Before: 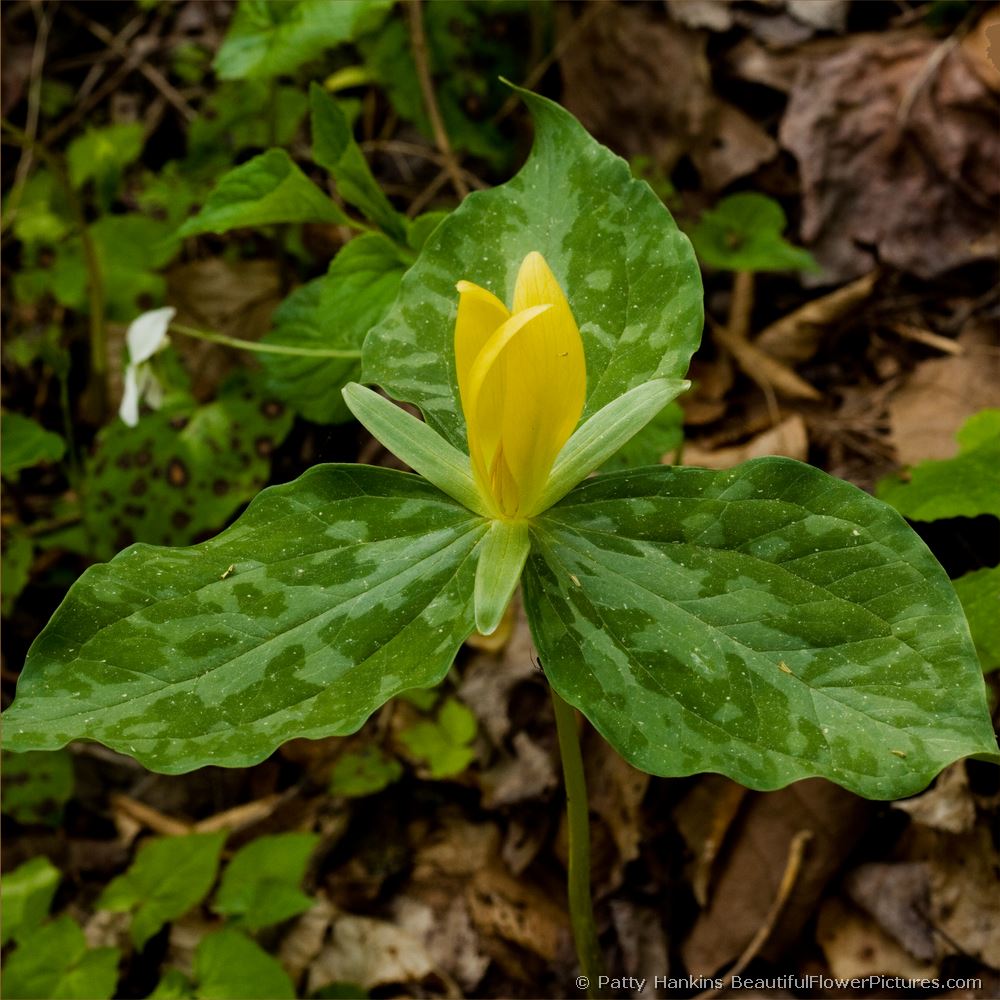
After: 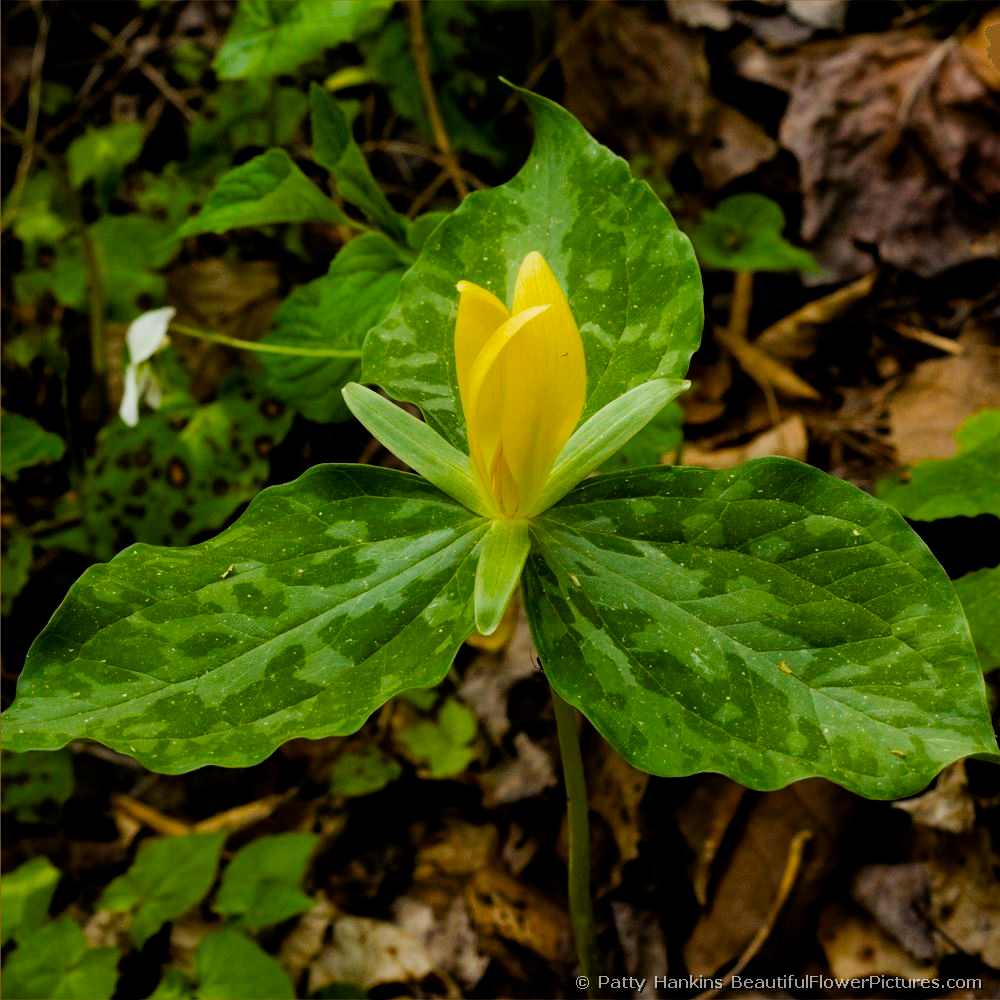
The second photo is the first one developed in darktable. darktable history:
filmic rgb: black relative exposure -12 EV, white relative exposure 2.8 EV, threshold 3 EV, target black luminance 0%, hardness 8.06, latitude 70.41%, contrast 1.14, highlights saturation mix 10%, shadows ↔ highlights balance -0.388%, color science v4 (2020), iterations of high-quality reconstruction 10, contrast in shadows soft, contrast in highlights soft, enable highlight reconstruction true
